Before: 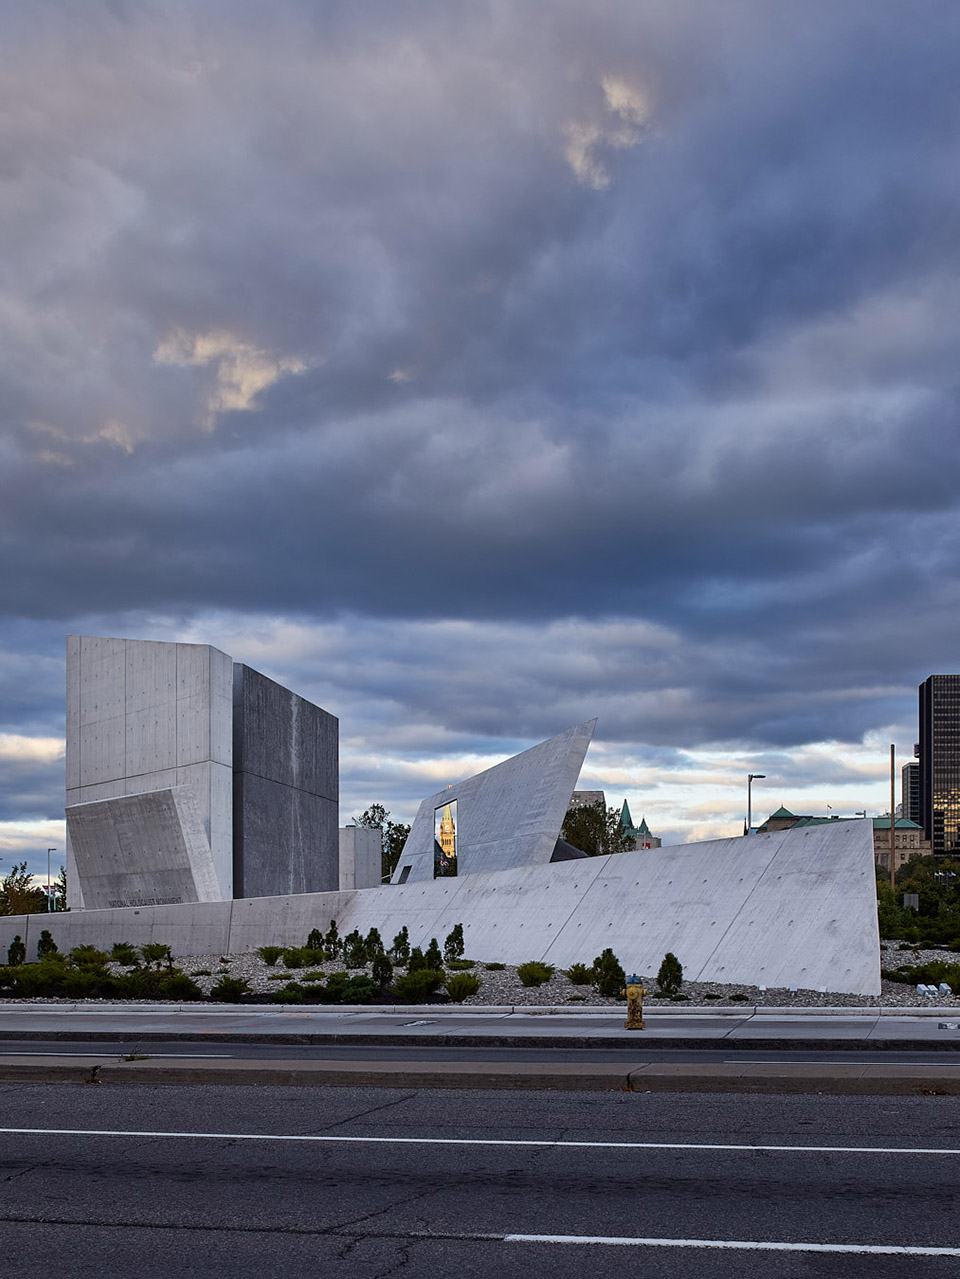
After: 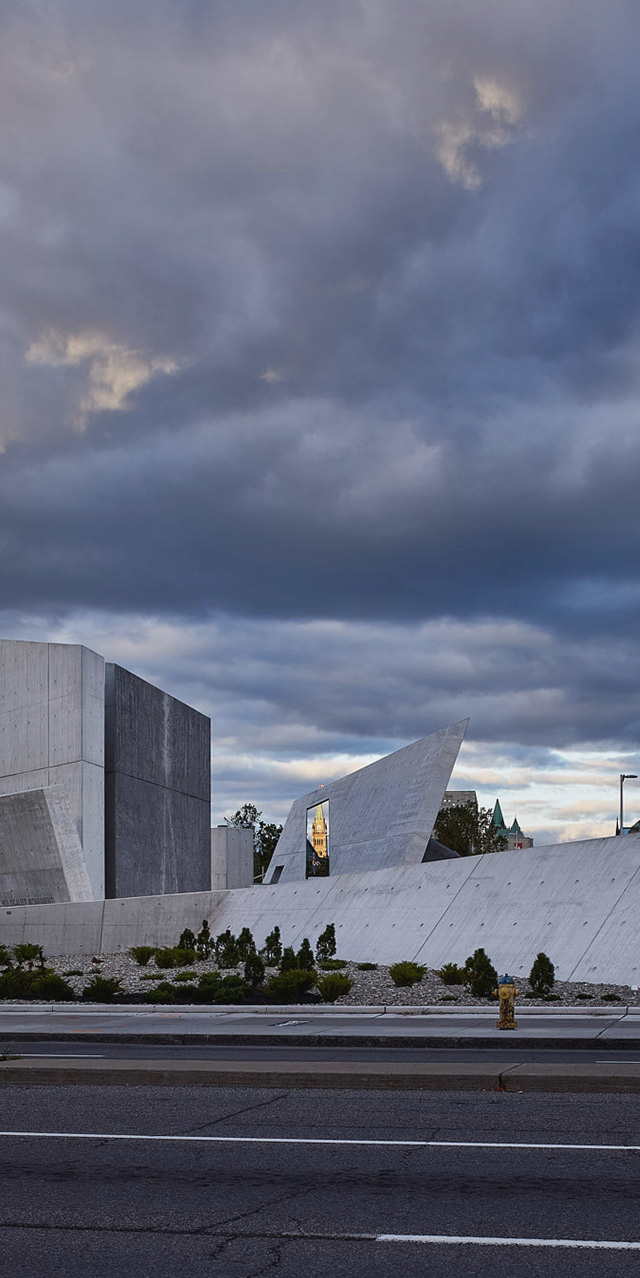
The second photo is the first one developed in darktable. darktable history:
contrast brightness saturation: contrast -0.069, brightness -0.045, saturation -0.109
crop and rotate: left 13.38%, right 19.88%
